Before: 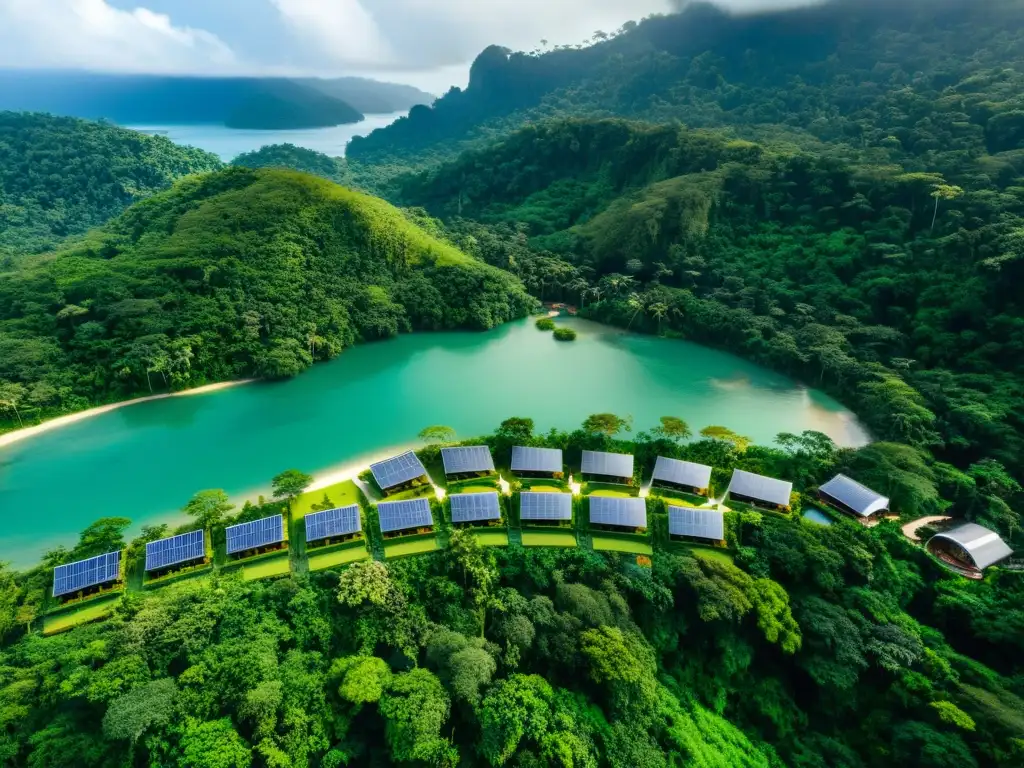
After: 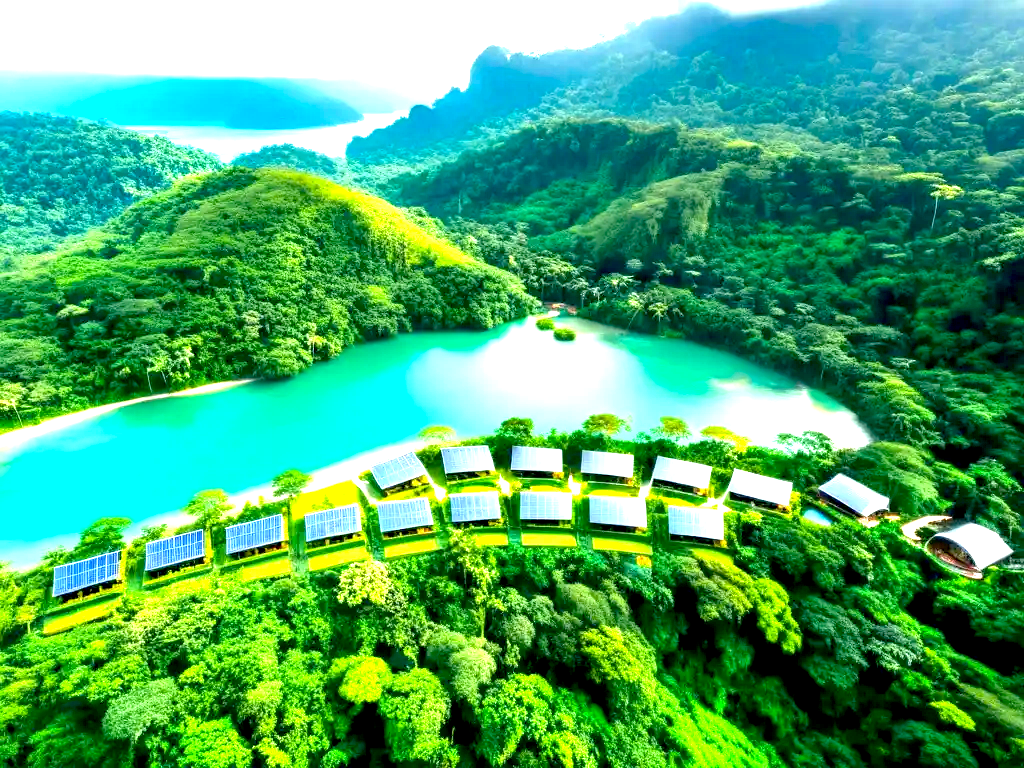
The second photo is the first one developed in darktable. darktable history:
color balance rgb: perceptual saturation grading › global saturation 0.522%, global vibrance 20%
exposure: black level correction 0.005, exposure 2.076 EV, compensate highlight preservation false
